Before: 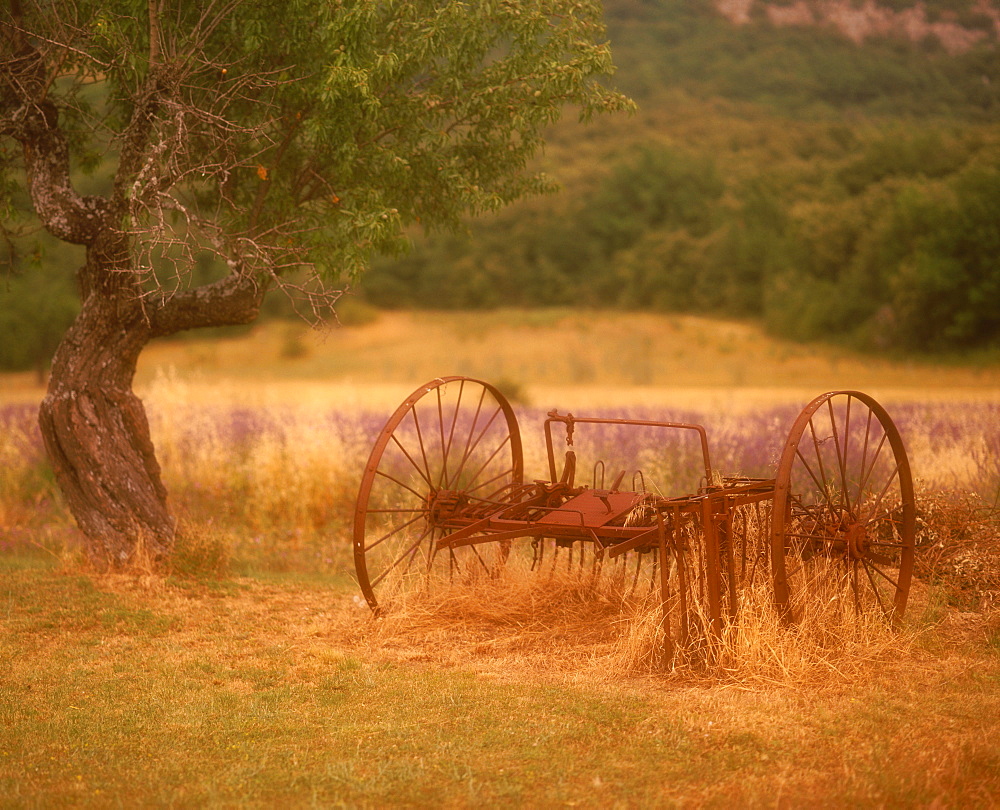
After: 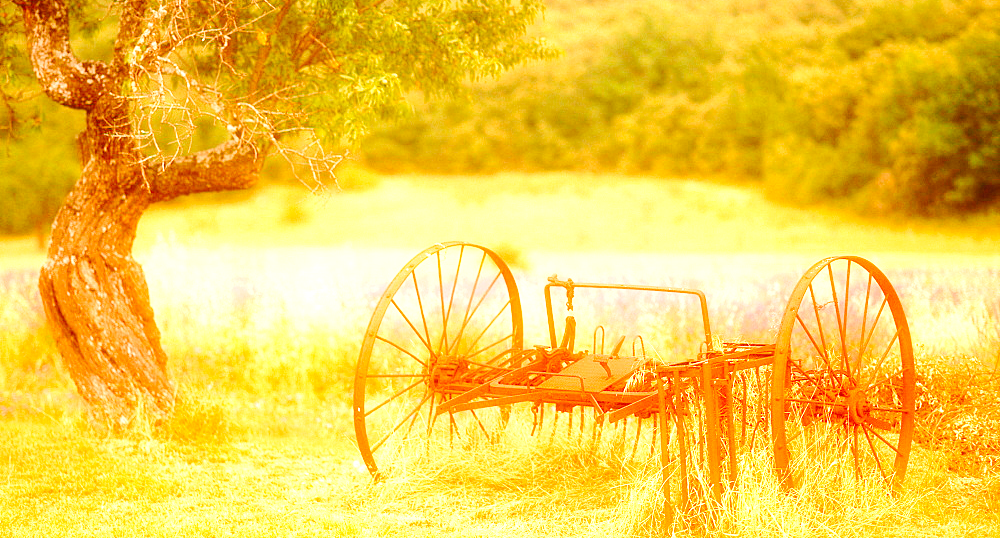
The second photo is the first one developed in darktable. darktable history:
exposure: black level correction 0, exposure 1.872 EV, compensate highlight preservation false
base curve: curves: ch0 [(0, 0) (0.036, 0.025) (0.121, 0.166) (0.206, 0.329) (0.605, 0.79) (1, 1)], preserve colors none
crop: top 16.72%, bottom 16.772%
